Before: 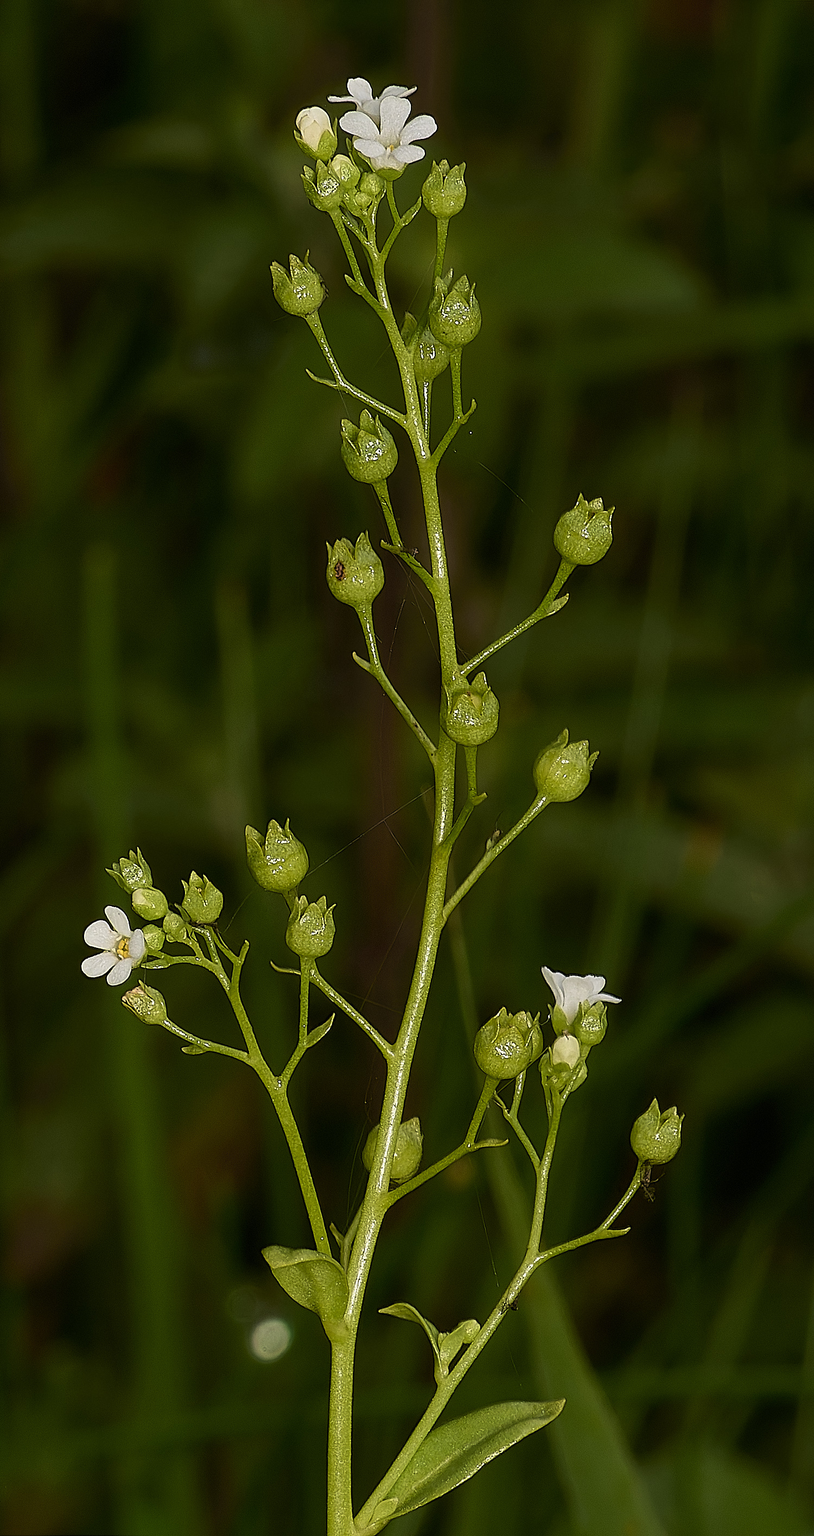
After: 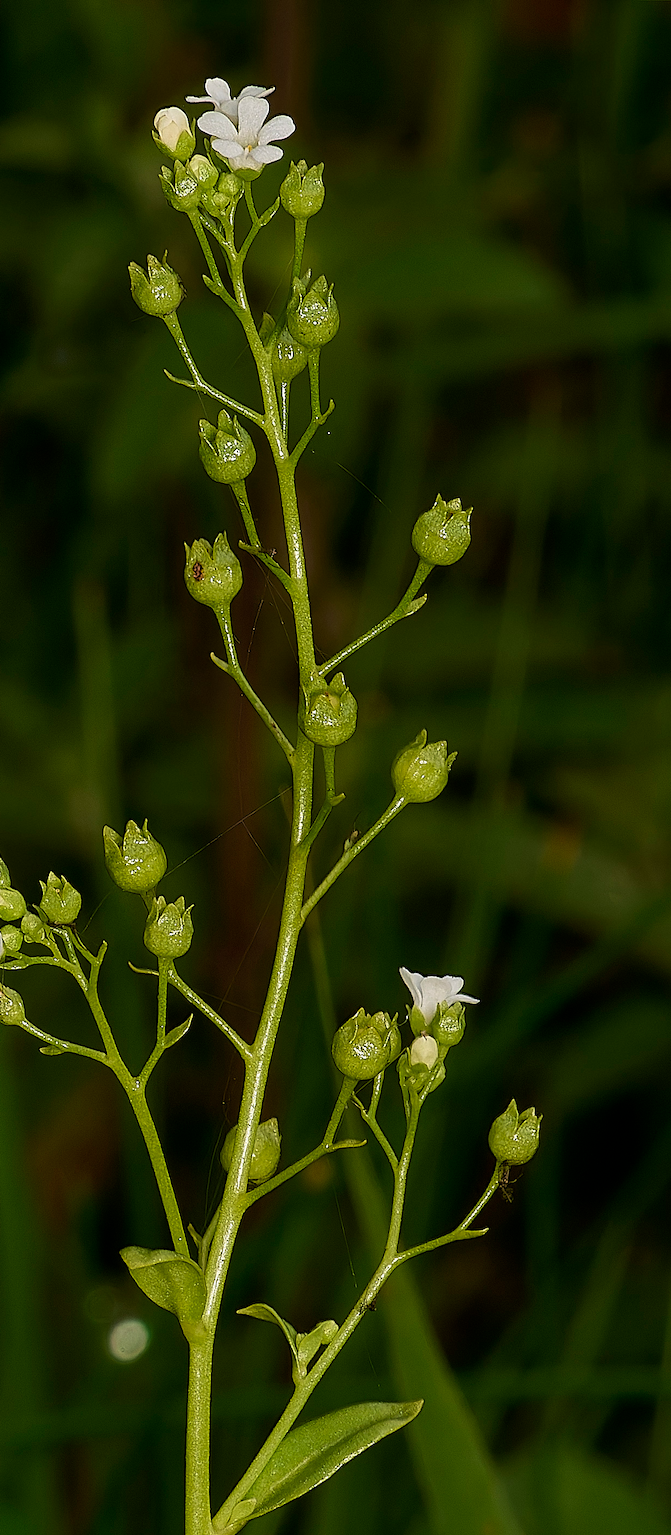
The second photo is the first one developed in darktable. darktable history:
crop: left 17.473%, bottom 0.02%
